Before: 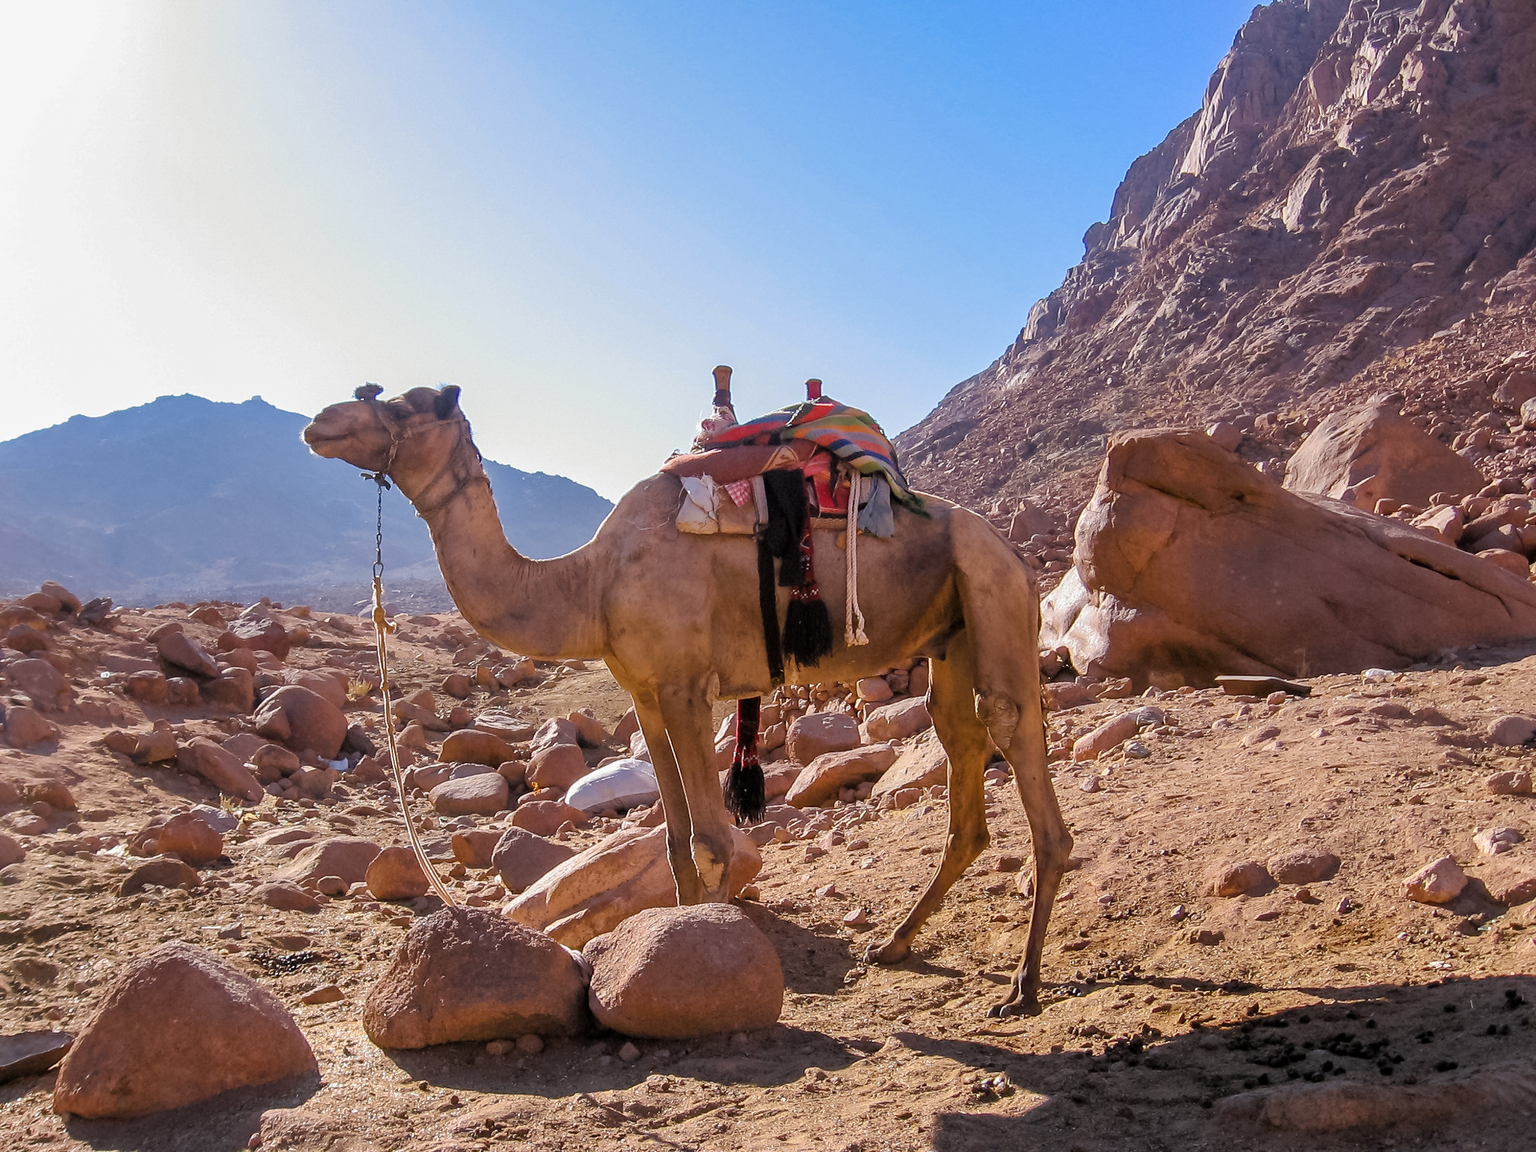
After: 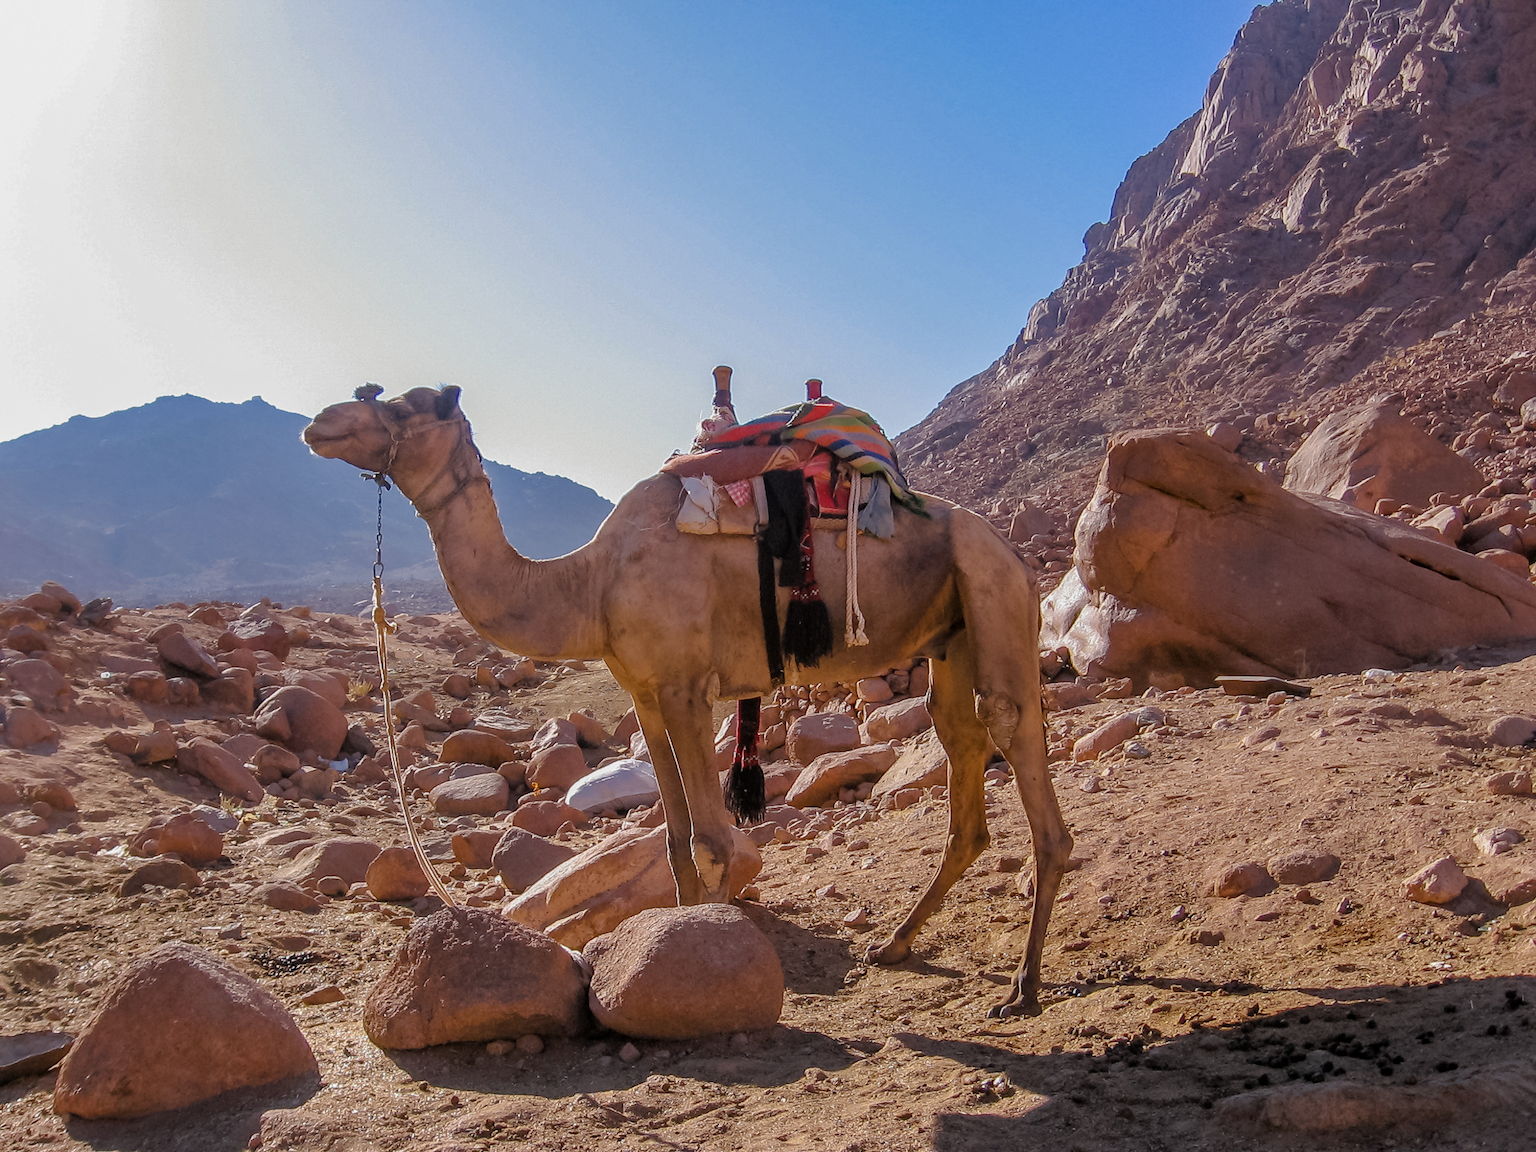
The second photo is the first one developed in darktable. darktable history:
exposure: exposure -0.18 EV, compensate highlight preservation false
tone equalizer: -8 EV 0 EV, -7 EV 0.003 EV, -6 EV -0.003 EV, -5 EV -0.006 EV, -4 EV -0.063 EV, -3 EV -0.209 EV, -2 EV -0.265 EV, -1 EV 0.084 EV, +0 EV 0.321 EV, edges refinement/feathering 500, mask exposure compensation -1.57 EV, preserve details no
local contrast: detail 109%
